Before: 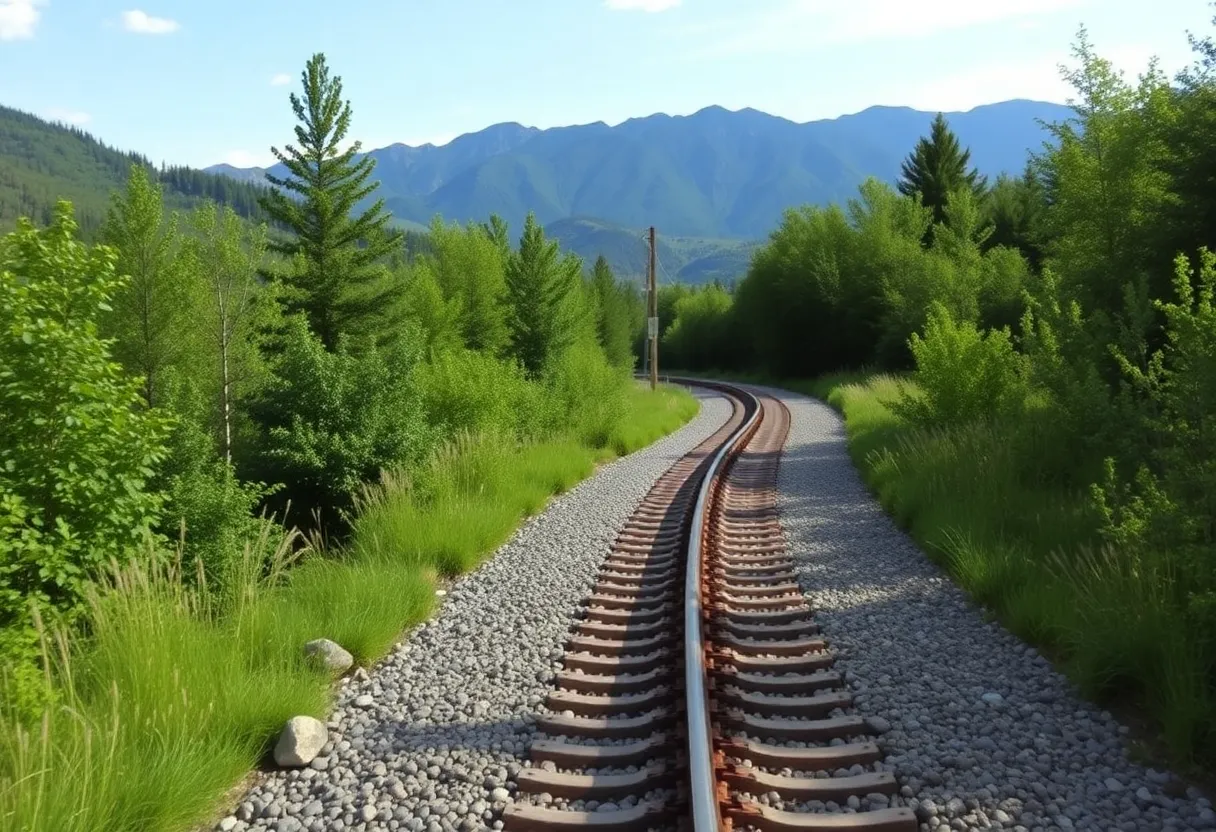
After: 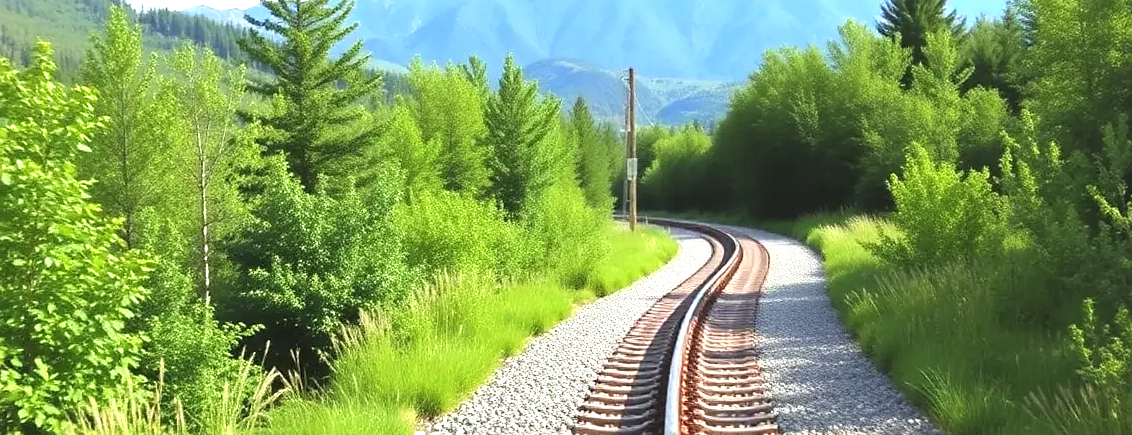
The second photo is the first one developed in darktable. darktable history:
levels: levels [0, 0.492, 0.984]
sharpen: radius 1.559, amount 0.373, threshold 1.271
crop: left 1.744%, top 19.225%, right 5.069%, bottom 28.357%
exposure: black level correction -0.002, exposure 1.35 EV, compensate highlight preservation false
